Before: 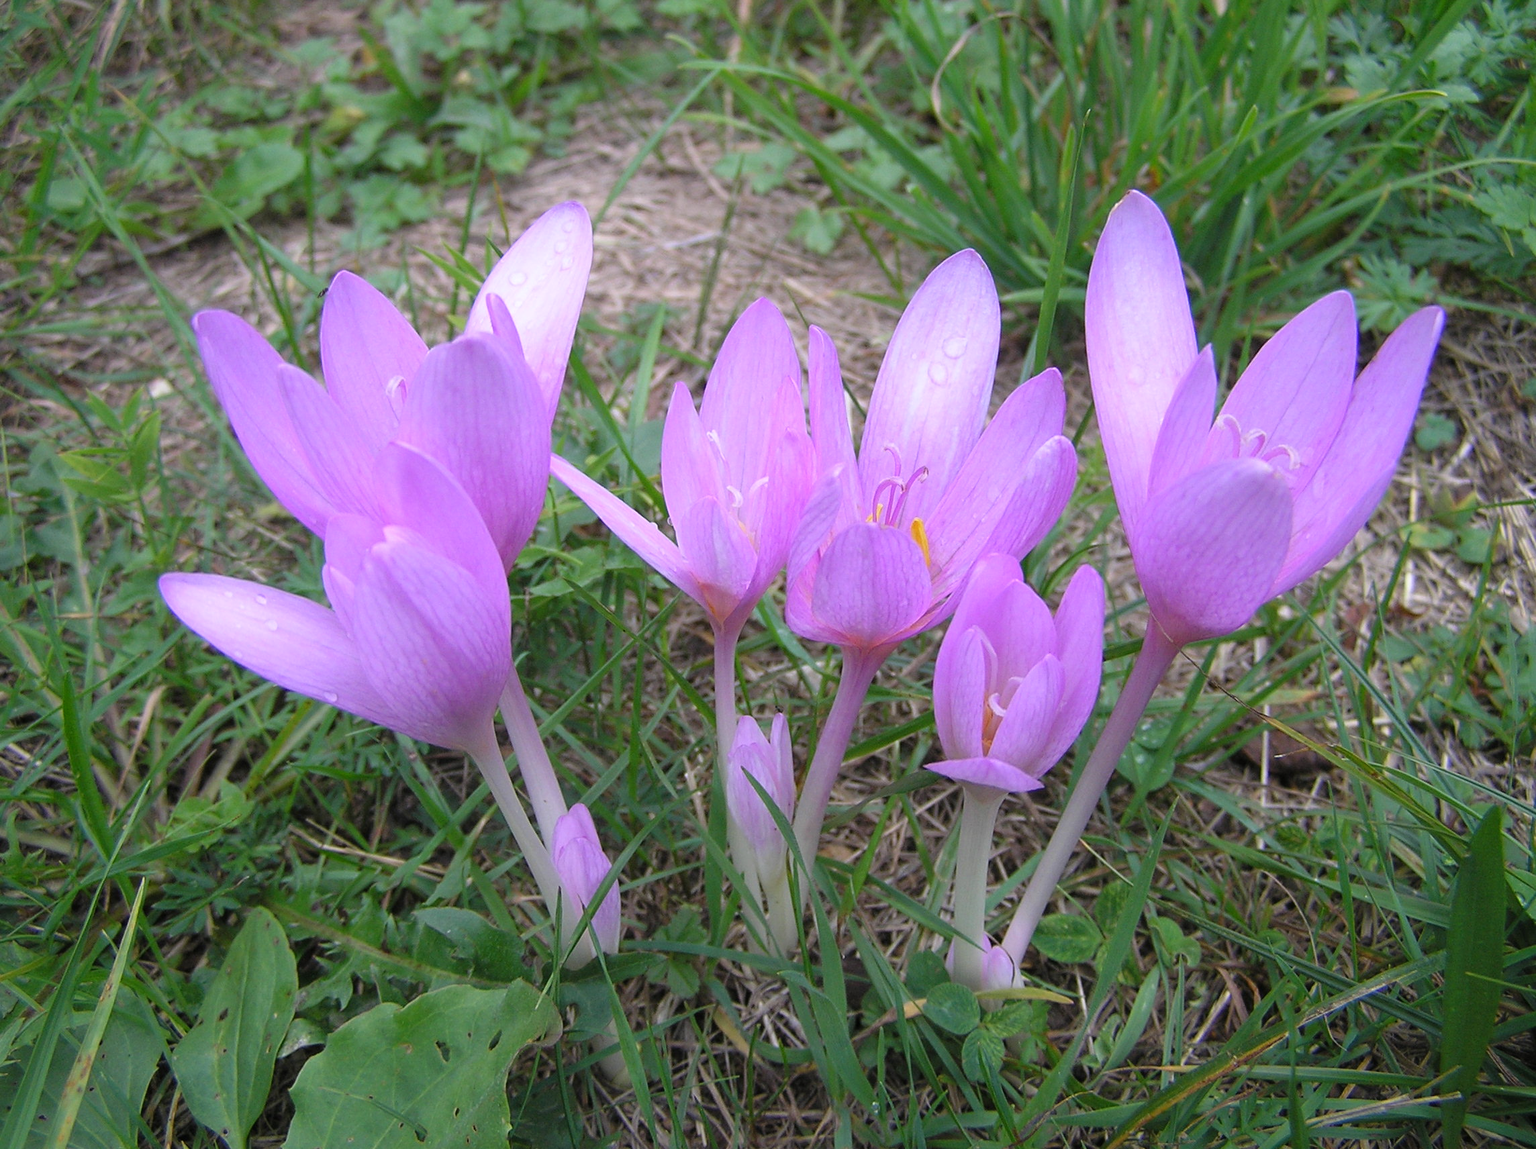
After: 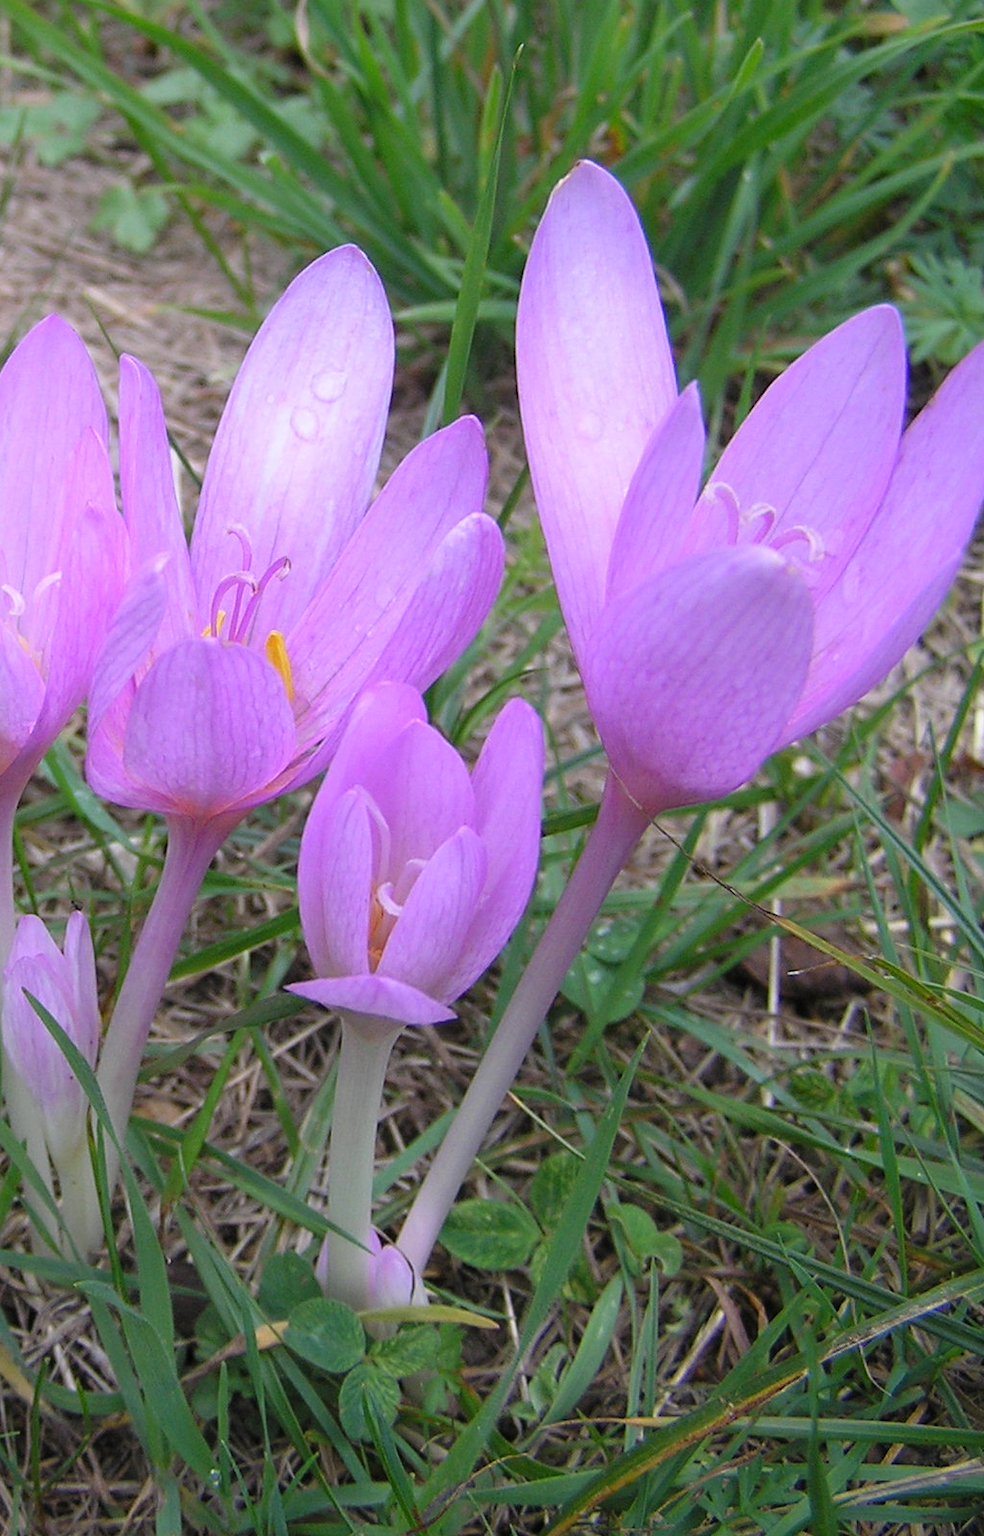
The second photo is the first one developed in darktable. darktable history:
crop: left 47.262%, top 6.879%, right 8.032%
